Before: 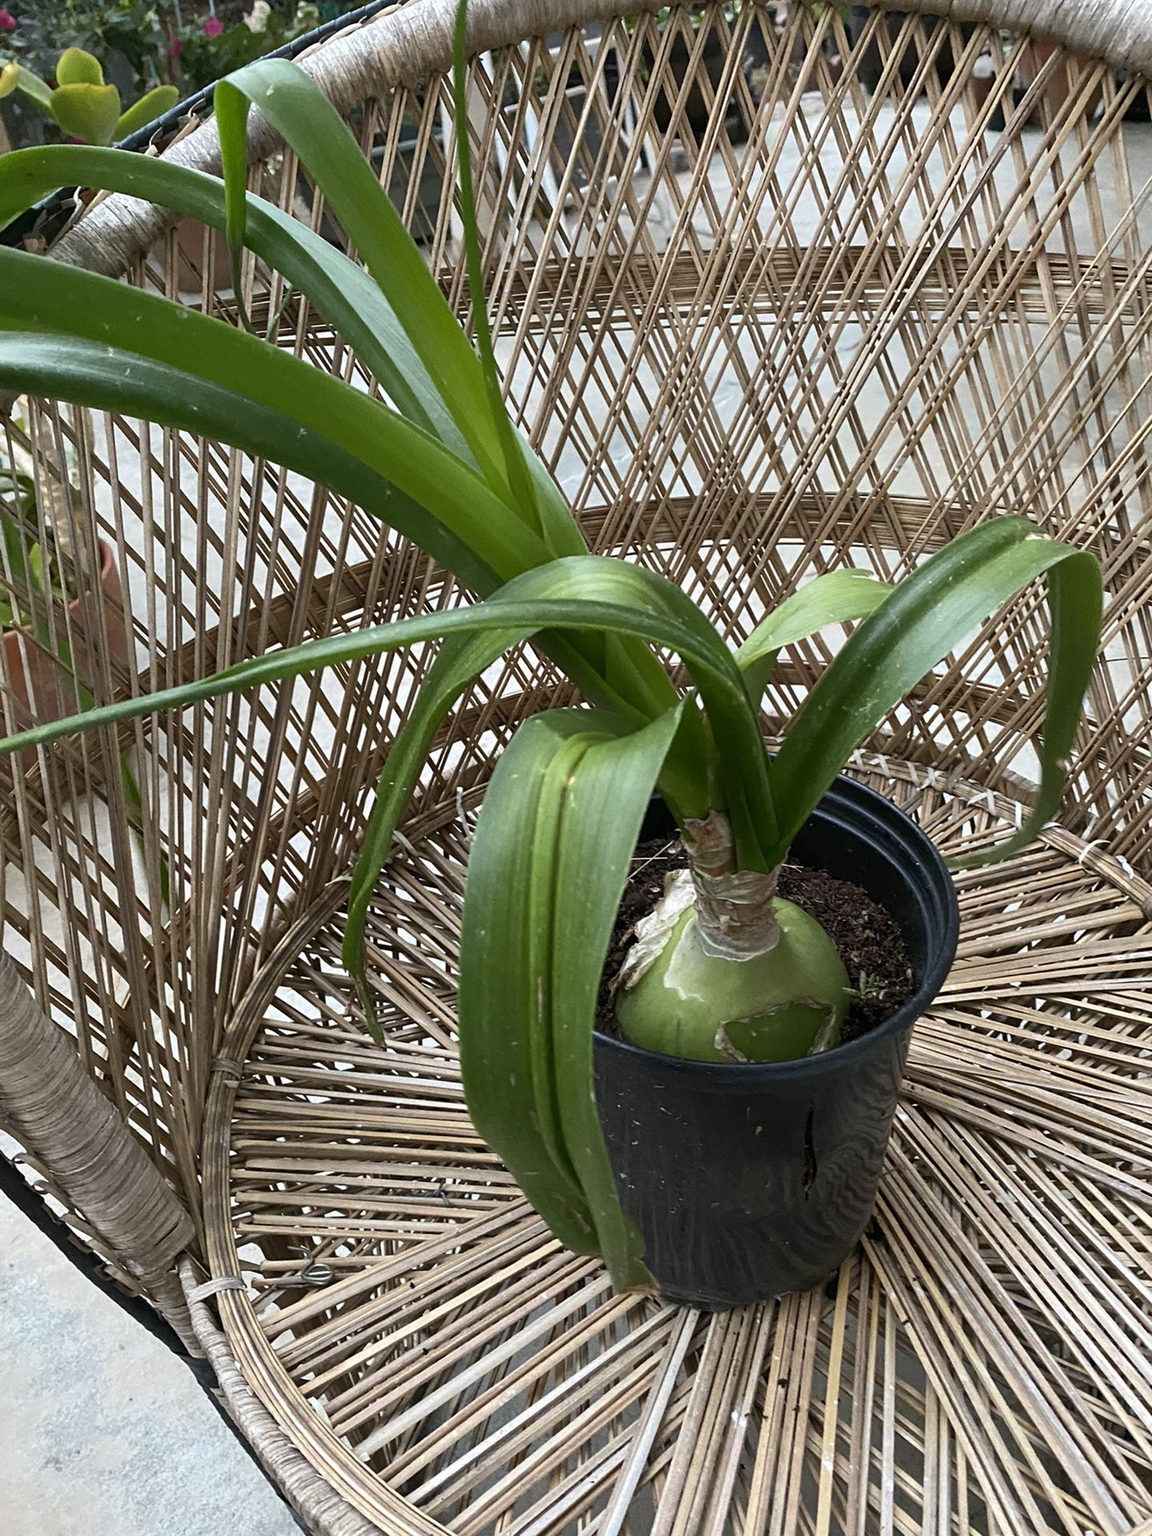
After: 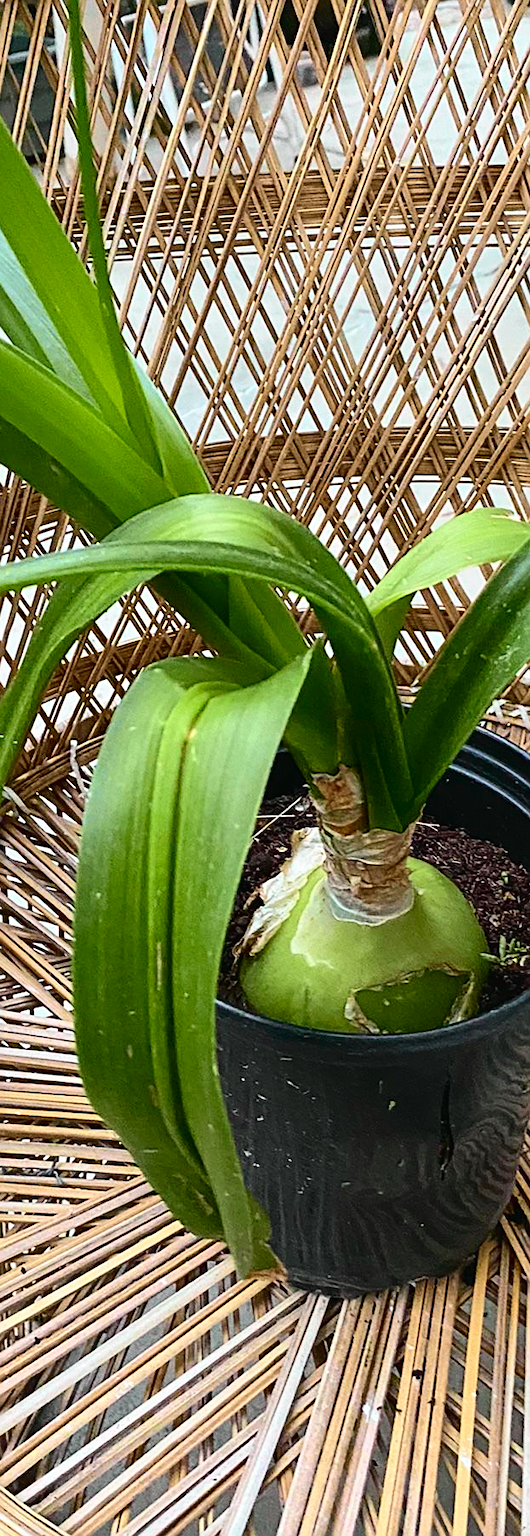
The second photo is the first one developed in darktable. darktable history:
exposure: compensate exposure bias true, compensate highlight preservation false
sharpen: on, module defaults
tone curve: curves: ch0 [(0, 0.014) (0.12, 0.096) (0.386, 0.49) (0.54, 0.684) (0.751, 0.855) (0.89, 0.943) (0.998, 0.989)]; ch1 [(0, 0) (0.133, 0.099) (0.437, 0.41) (0.5, 0.5) (0.517, 0.536) (0.548, 0.575) (0.582, 0.639) (0.627, 0.692) (0.836, 0.868) (1, 1)]; ch2 [(0, 0) (0.374, 0.341) (0.456, 0.443) (0.478, 0.49) (0.501, 0.5) (0.528, 0.538) (0.55, 0.6) (0.572, 0.633) (0.702, 0.775) (1, 1)], color space Lab, independent channels, preserve colors none
shadows and highlights: shadows 31.46, highlights -32.91, soften with gaussian
crop: left 33.91%, top 5.969%, right 22.787%
